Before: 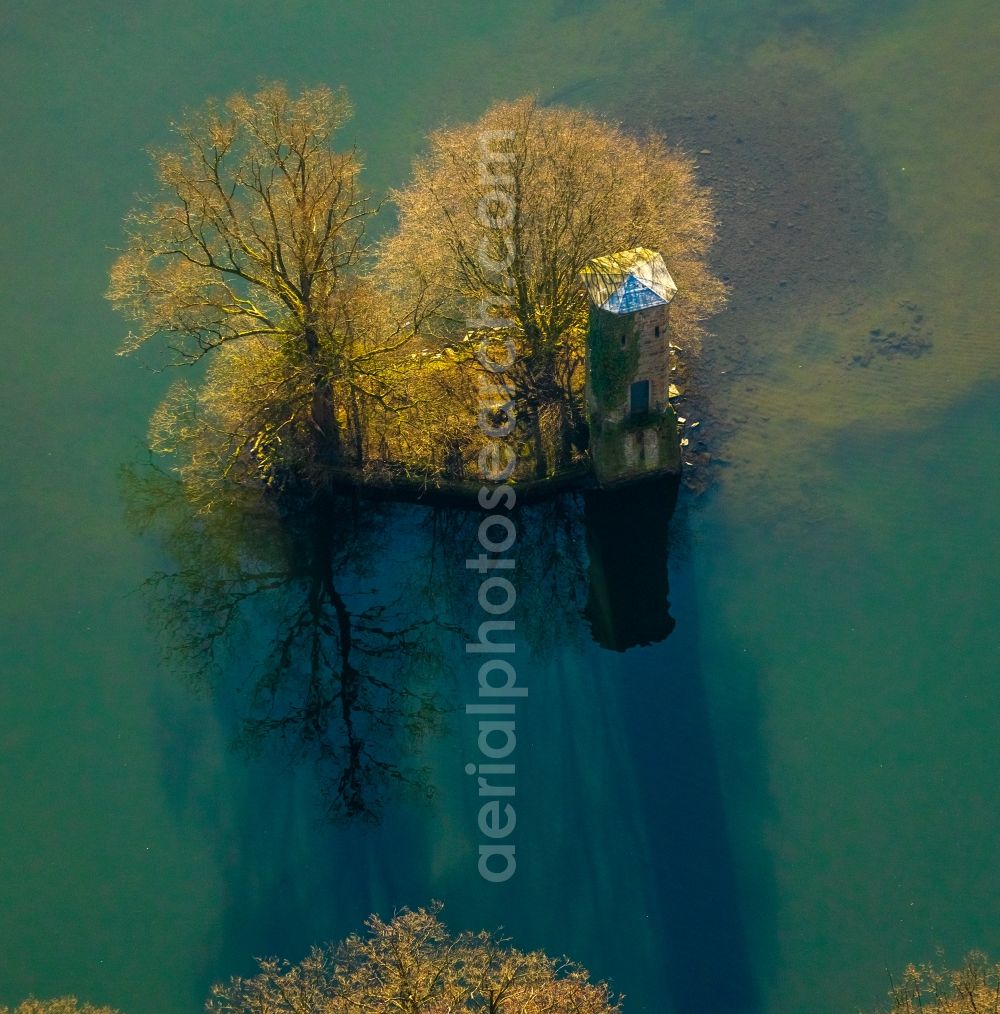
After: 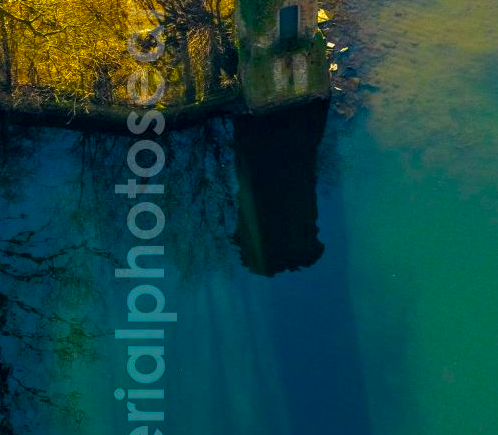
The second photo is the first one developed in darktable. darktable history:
crop: left 35.155%, top 37.009%, right 14.963%, bottom 20.006%
color balance rgb: linear chroma grading › global chroma 9.029%, perceptual saturation grading › global saturation 25.698%, global vibrance 20%
tone curve: curves: ch0 [(0, 0) (0.003, 0.005) (0.011, 0.019) (0.025, 0.04) (0.044, 0.064) (0.069, 0.095) (0.1, 0.129) (0.136, 0.169) (0.177, 0.207) (0.224, 0.247) (0.277, 0.298) (0.335, 0.354) (0.399, 0.416) (0.468, 0.478) (0.543, 0.553) (0.623, 0.634) (0.709, 0.709) (0.801, 0.817) (0.898, 0.912) (1, 1)], color space Lab, independent channels, preserve colors none
tone equalizer: -7 EV 0.115 EV, smoothing diameter 2.12%, edges refinement/feathering 19.83, mask exposure compensation -1.57 EV, filter diffusion 5
local contrast: on, module defaults
